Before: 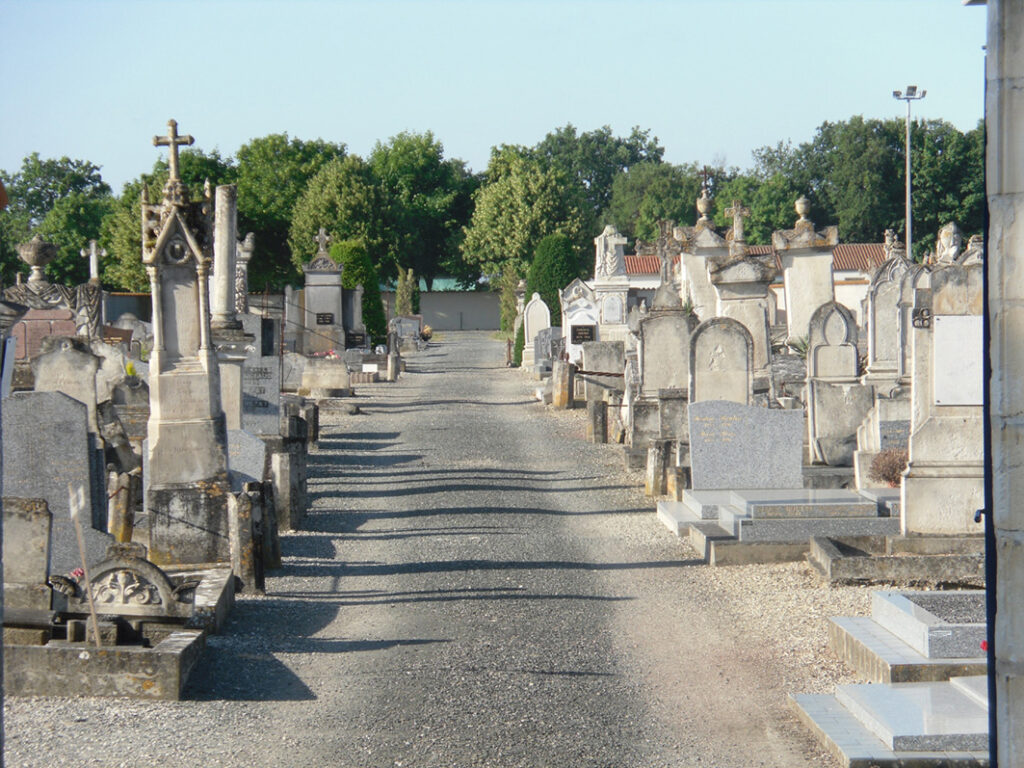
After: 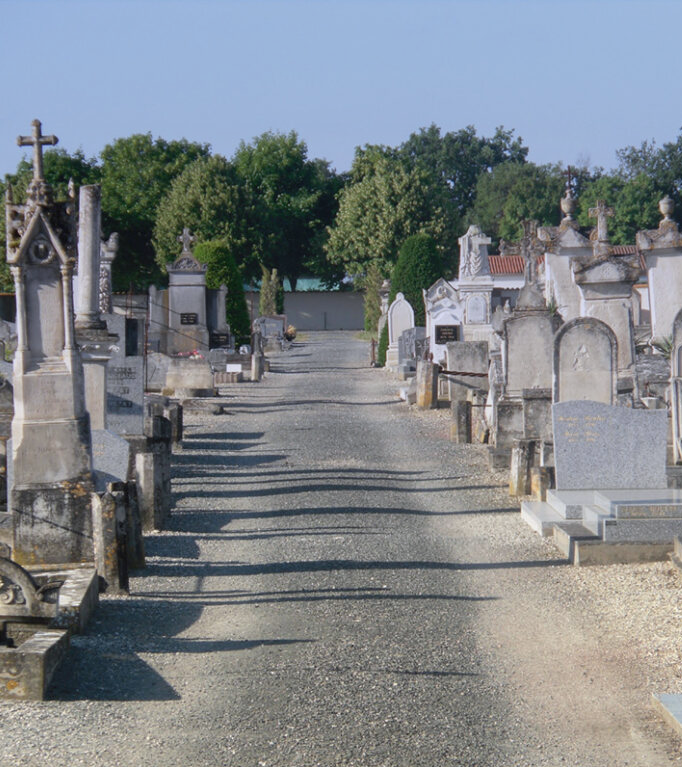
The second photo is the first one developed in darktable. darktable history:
crop and rotate: left 13.342%, right 19.991%
graduated density: hue 238.83°, saturation 50%
white balance: emerald 1
